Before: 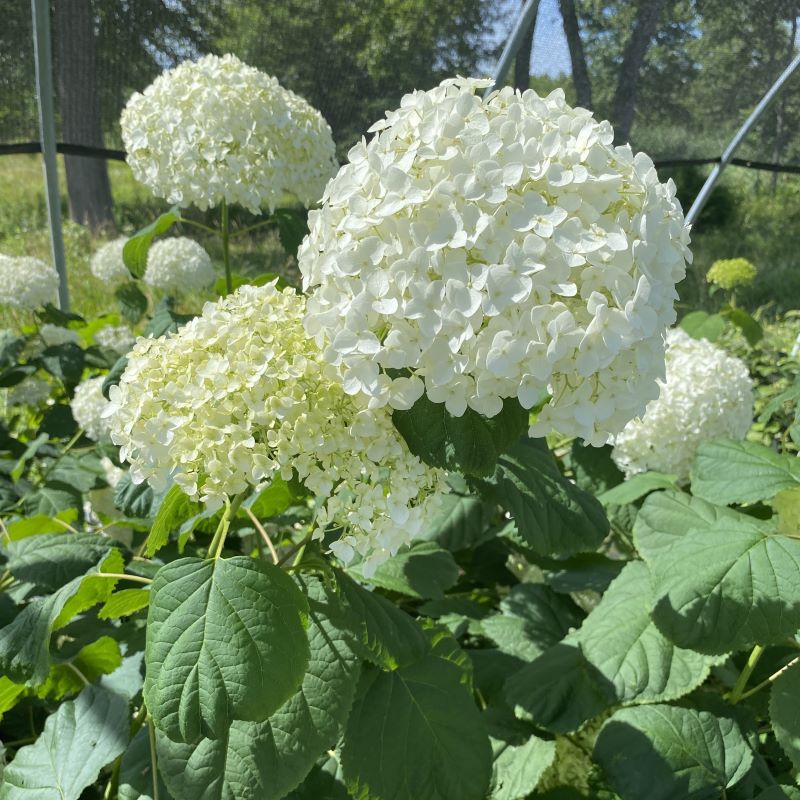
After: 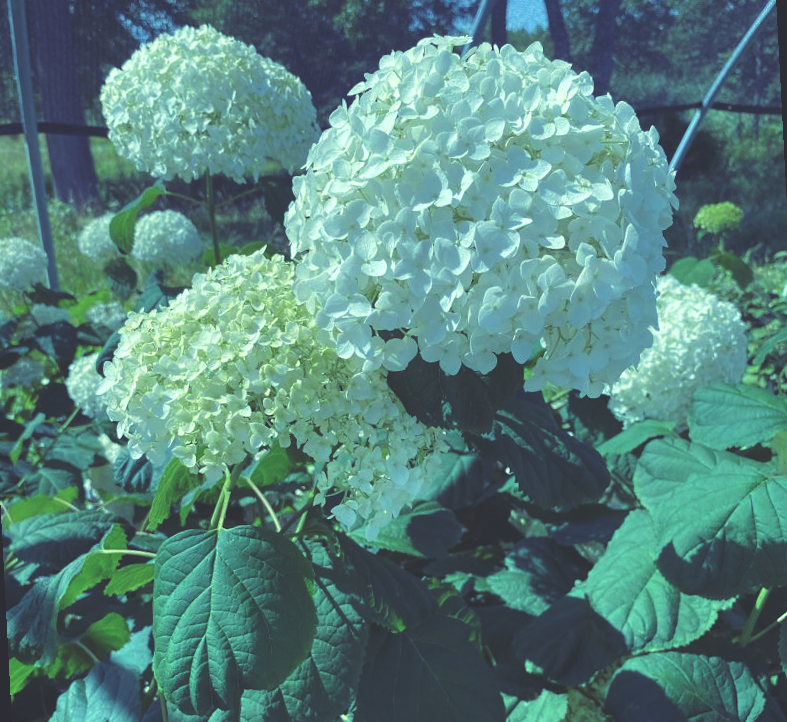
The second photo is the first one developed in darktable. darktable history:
rgb curve: curves: ch0 [(0, 0.186) (0.314, 0.284) (0.576, 0.466) (0.805, 0.691) (0.936, 0.886)]; ch1 [(0, 0.186) (0.314, 0.284) (0.581, 0.534) (0.771, 0.746) (0.936, 0.958)]; ch2 [(0, 0.216) (0.275, 0.39) (1, 1)], mode RGB, independent channels, compensate middle gray true, preserve colors none
rotate and perspective: rotation -3°, crop left 0.031, crop right 0.968, crop top 0.07, crop bottom 0.93
